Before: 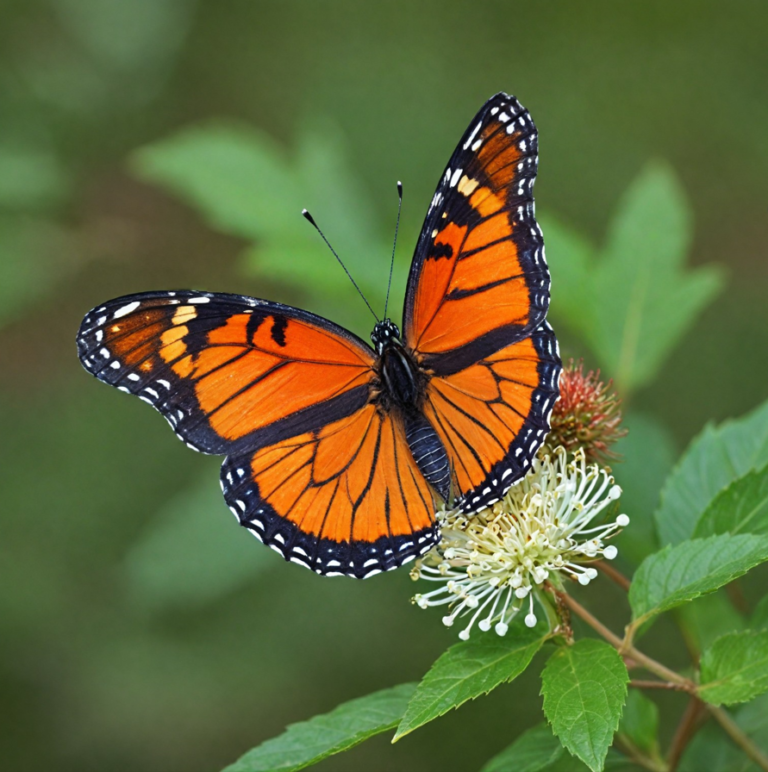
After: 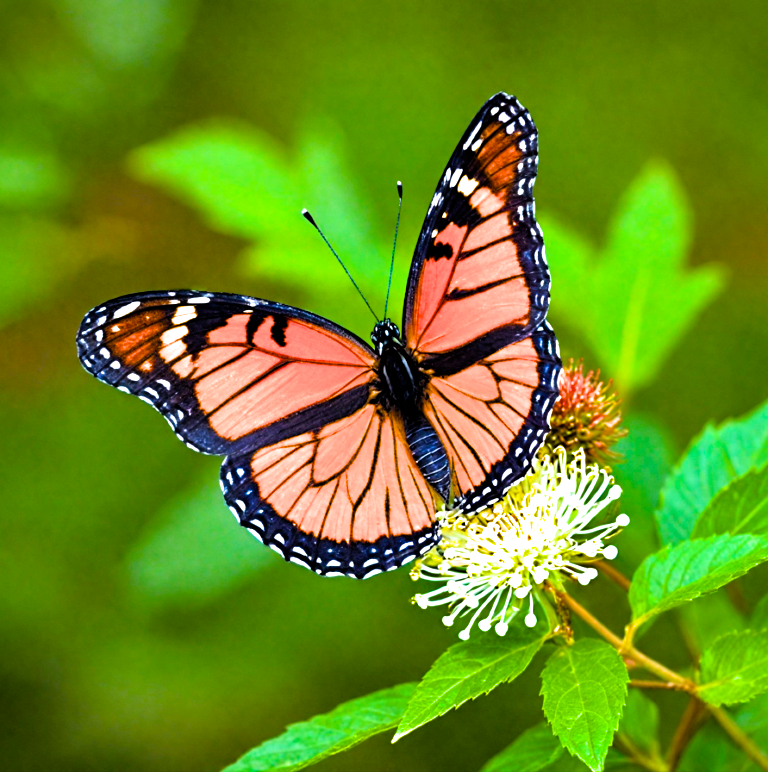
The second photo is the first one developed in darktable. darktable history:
filmic rgb: black relative exposure -3.64 EV, white relative exposure 2.44 EV, hardness 3.29
color balance rgb: linear chroma grading › global chroma 25%, perceptual saturation grading › global saturation 40%, perceptual brilliance grading › global brilliance 30%, global vibrance 40%
